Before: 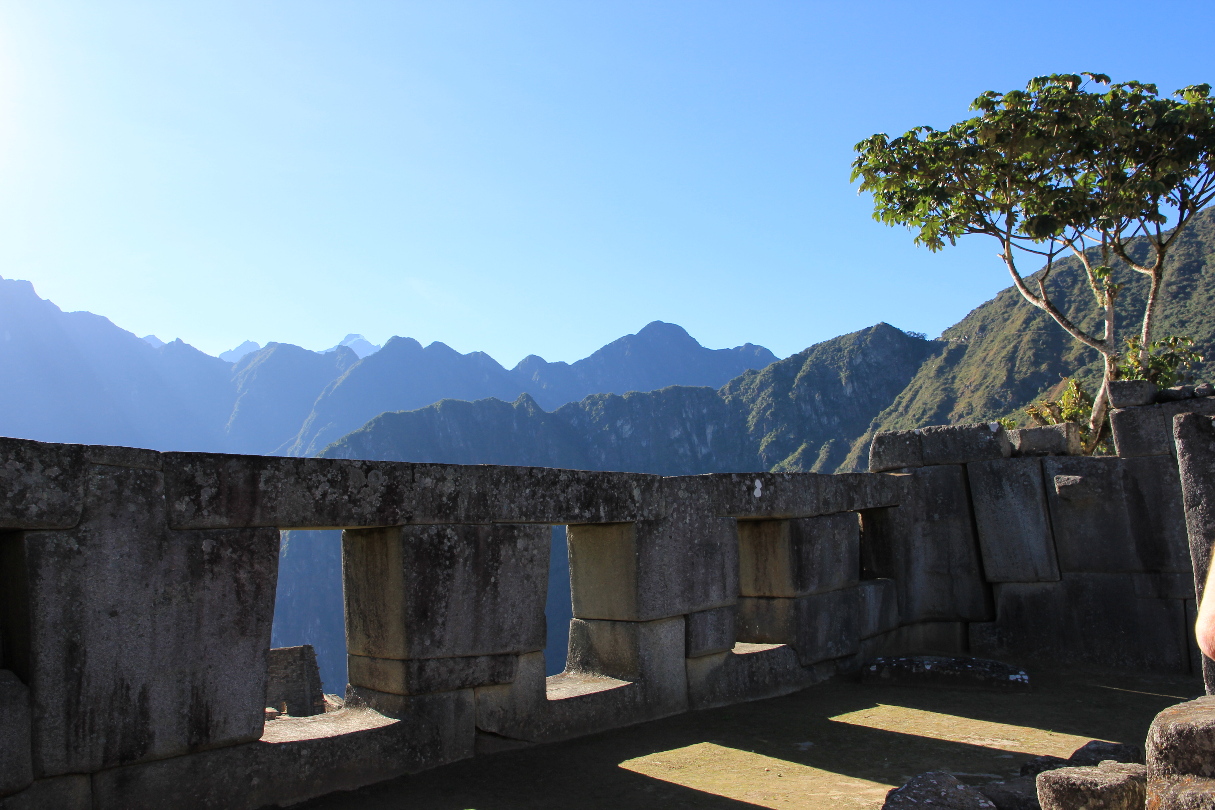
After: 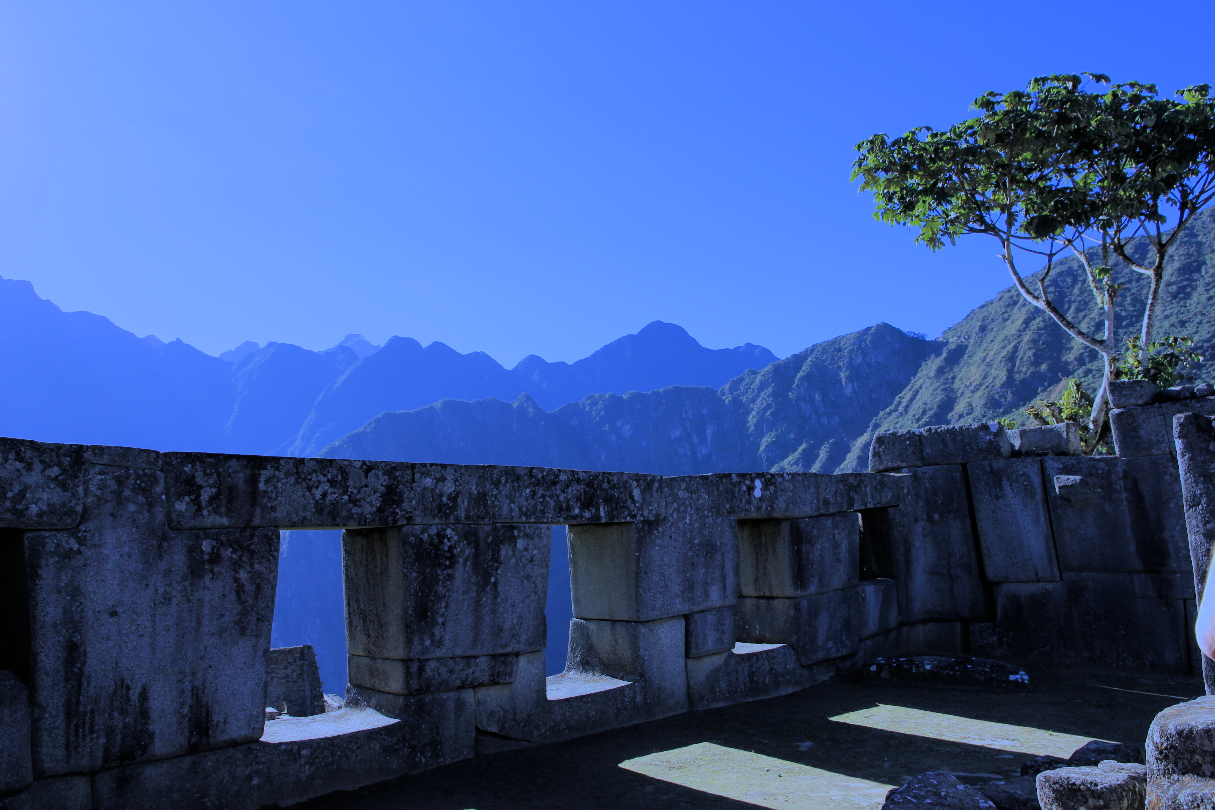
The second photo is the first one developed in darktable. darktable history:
filmic rgb: black relative exposure -7.65 EV, white relative exposure 4.56 EV, hardness 3.61, color science v6 (2022)
white balance: red 0.766, blue 1.537
